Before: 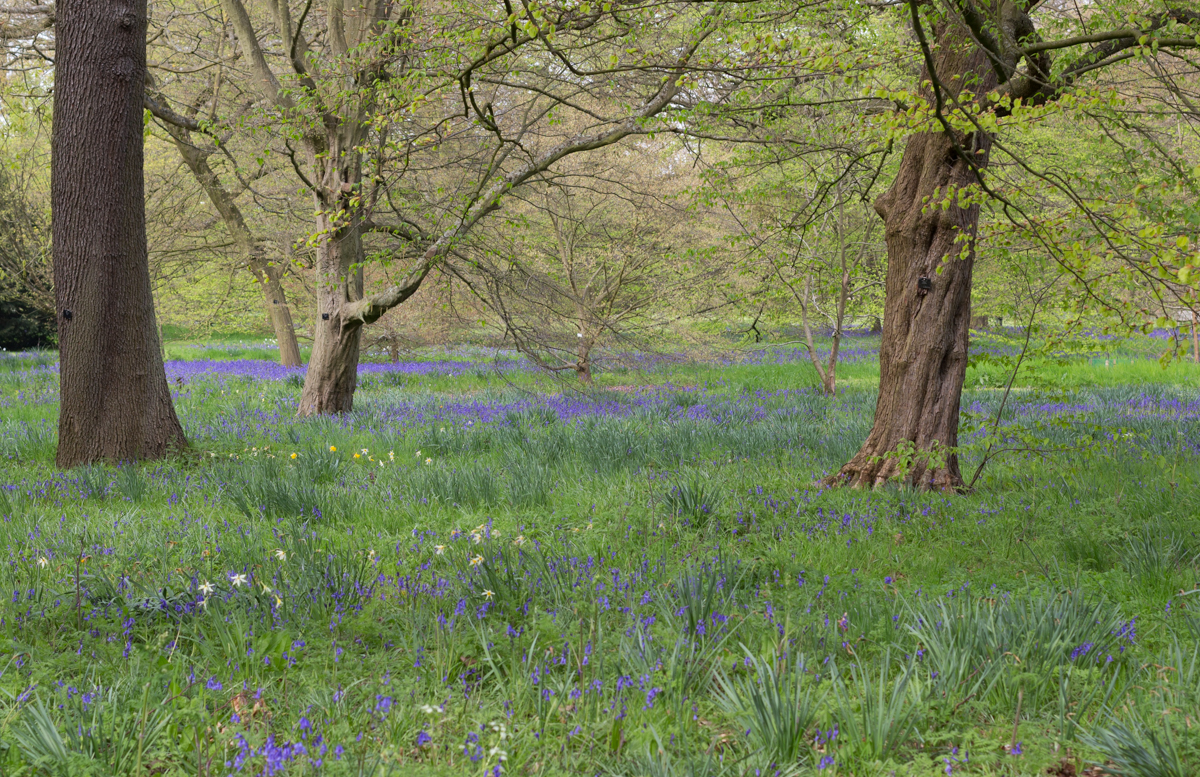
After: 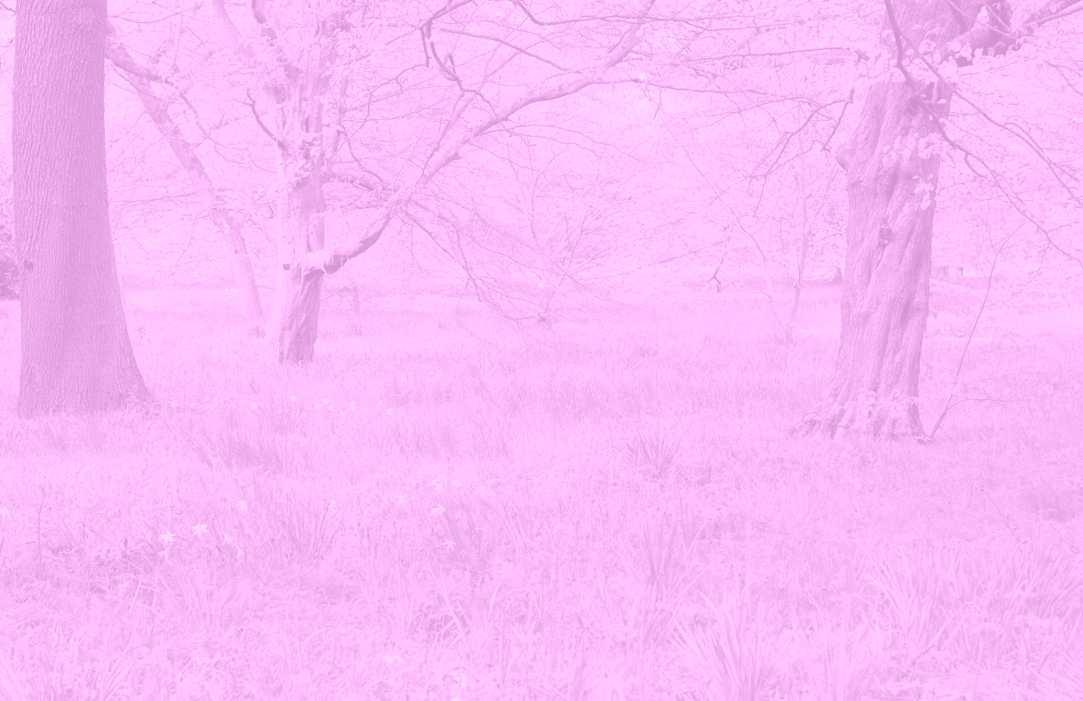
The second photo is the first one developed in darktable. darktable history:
color zones: curves: ch1 [(0, 0.469) (0.01, 0.469) (0.12, 0.446) (0.248, 0.469) (0.5, 0.5) (0.748, 0.5) (0.99, 0.469) (1, 0.469)]
colorize: hue 331.2°, saturation 75%, source mix 30.28%, lightness 70.52%, version 1
crop: left 3.305%, top 6.436%, right 6.389%, bottom 3.258%
